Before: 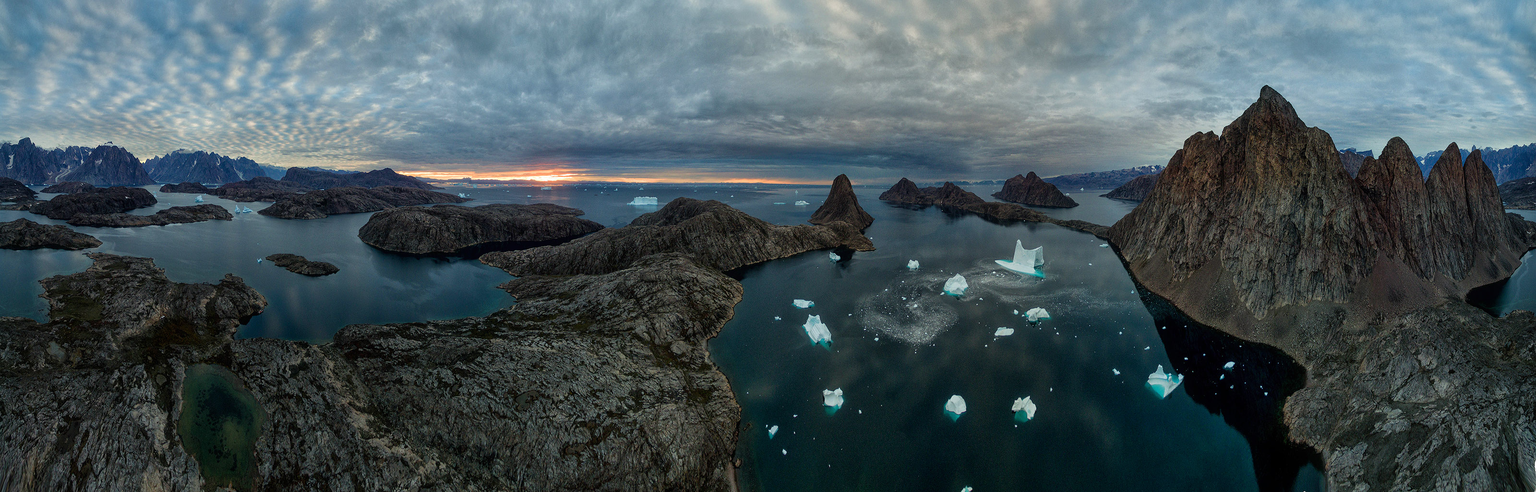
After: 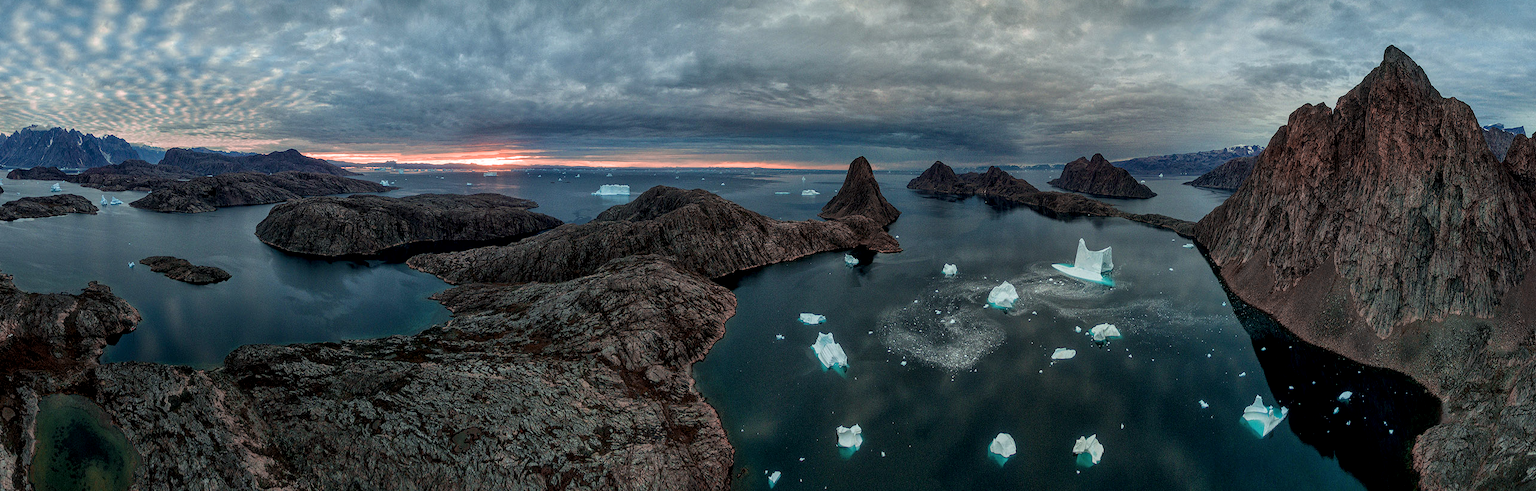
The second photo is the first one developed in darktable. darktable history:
crop and rotate: left 10.071%, top 10.071%, right 10.02%, bottom 10.02%
color zones: curves: ch2 [(0, 0.5) (0.084, 0.497) (0.323, 0.335) (0.4, 0.497) (1, 0.5)], process mode strong
local contrast: on, module defaults
